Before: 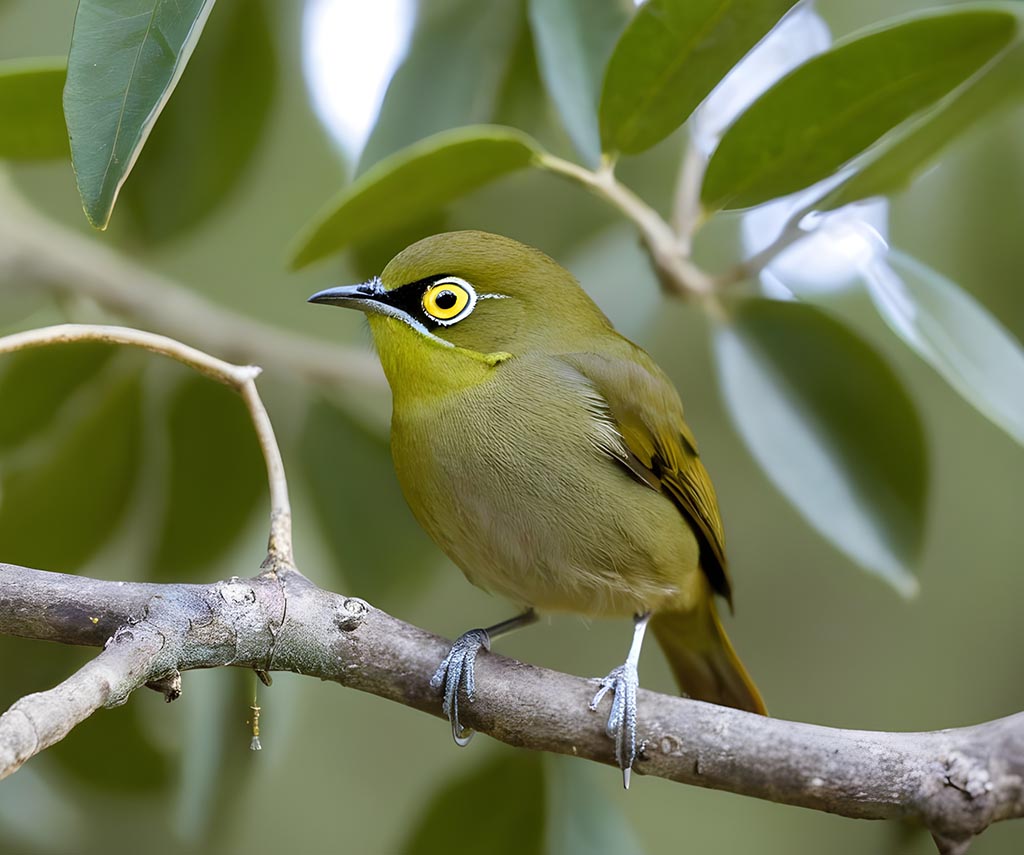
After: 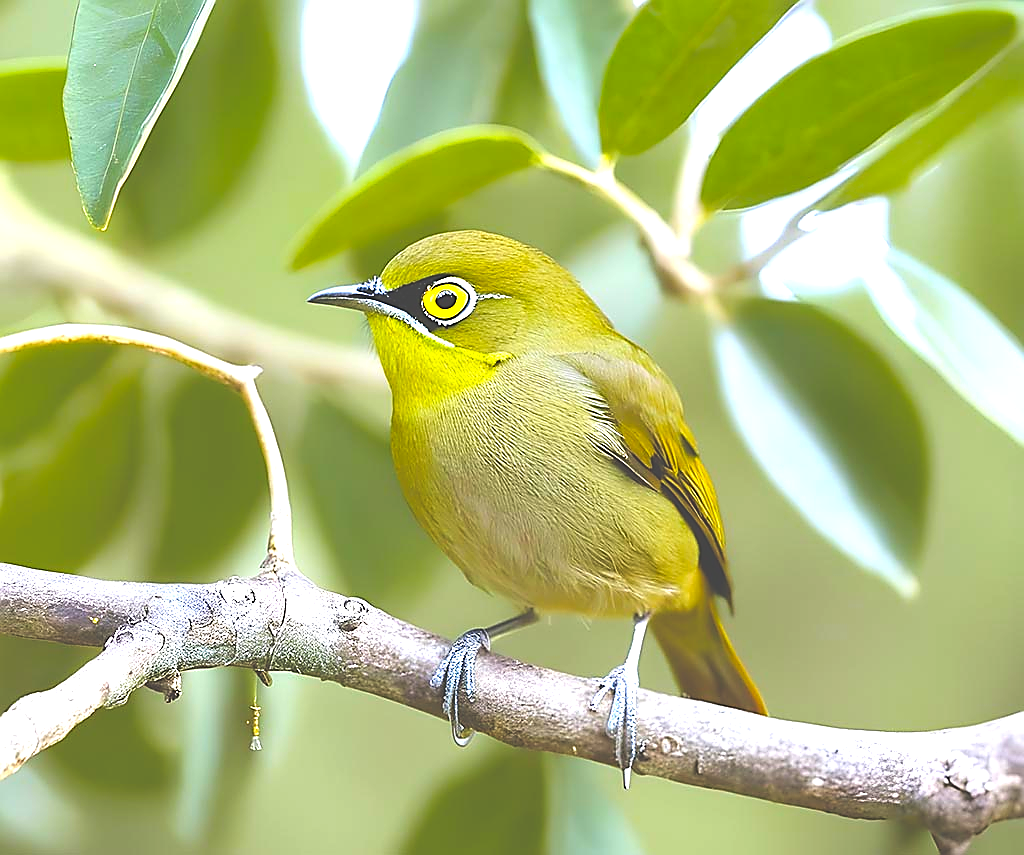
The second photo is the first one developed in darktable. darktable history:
exposure: black level correction -0.023, exposure 1.394 EV, compensate exposure bias true, compensate highlight preservation false
color balance rgb: perceptual saturation grading › global saturation 30.622%, perceptual brilliance grading › global brilliance 1.47%, perceptual brilliance grading › highlights -3.676%, global vibrance 20%
sharpen: radius 1.366, amount 1.256, threshold 0.719
